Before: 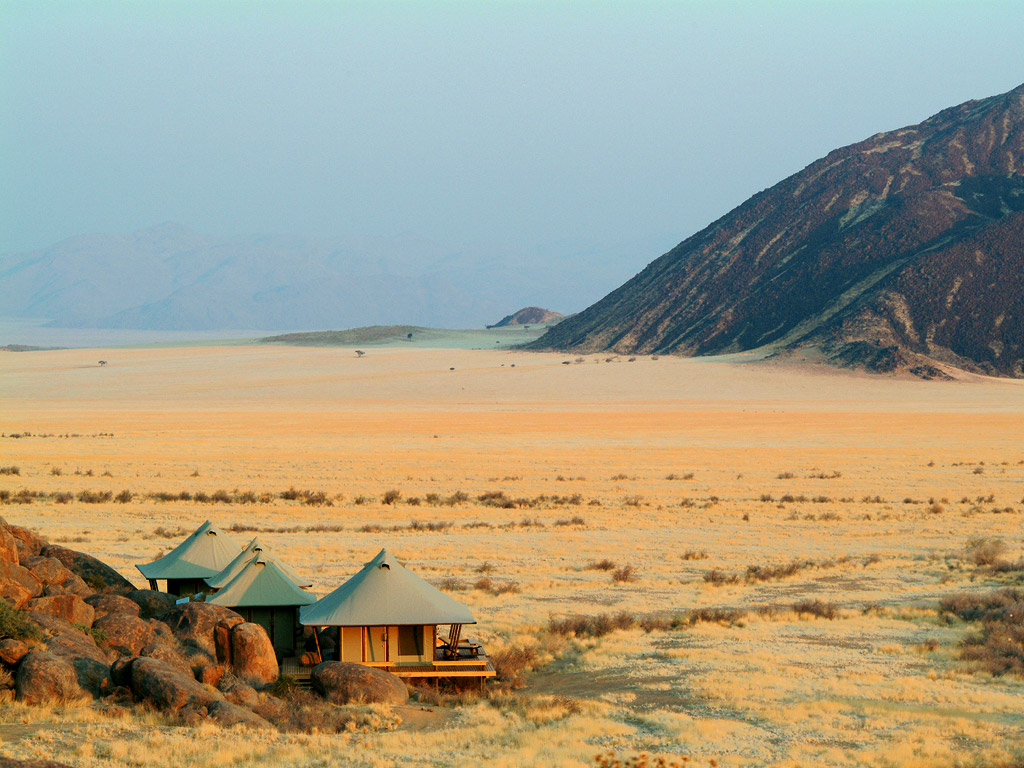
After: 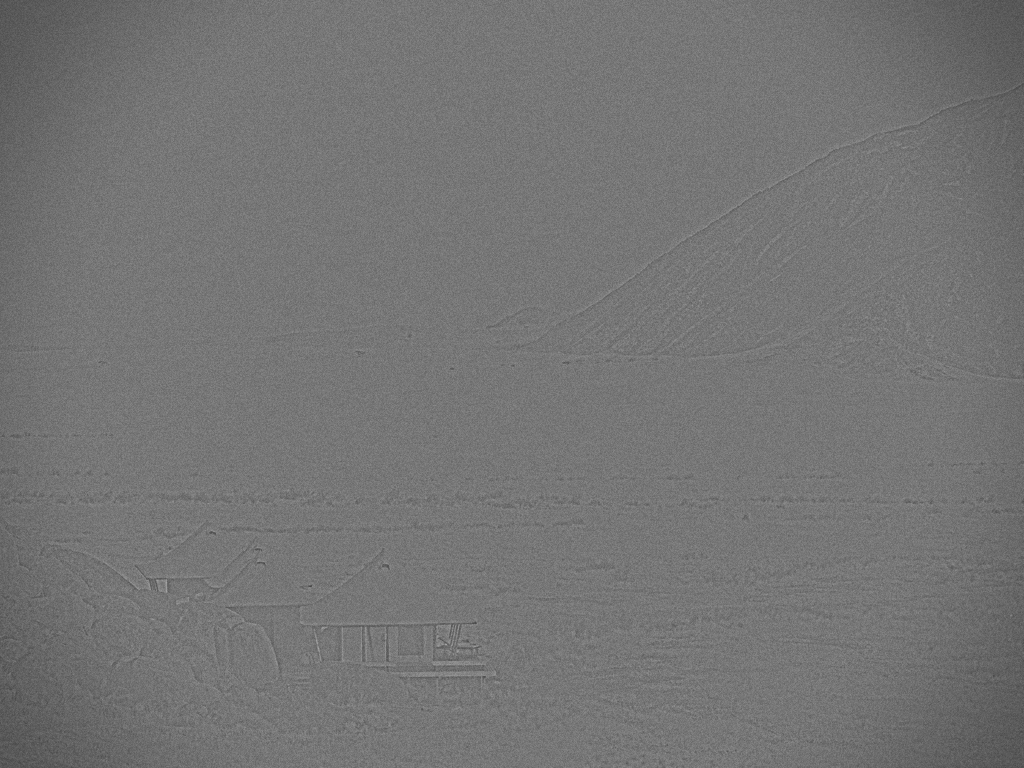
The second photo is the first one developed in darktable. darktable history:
vignetting: dithering 8-bit output, unbound false
highpass: sharpness 5.84%, contrast boost 8.44%
grain: coarseness 22.88 ISO
